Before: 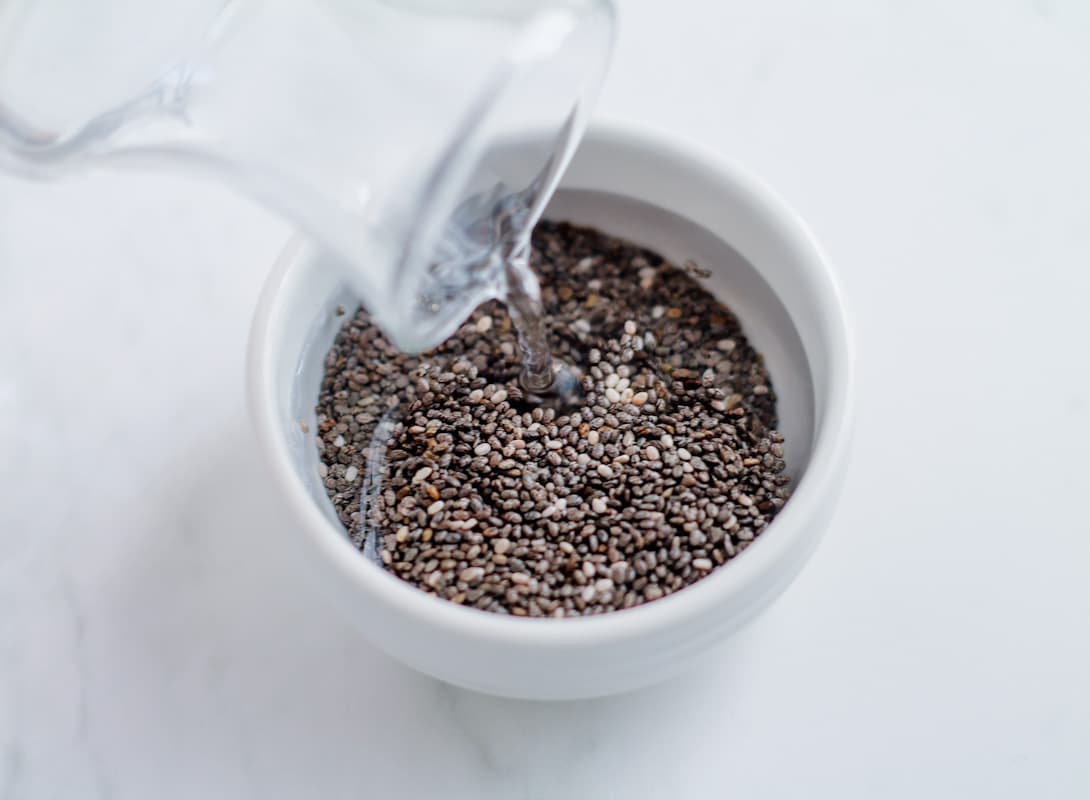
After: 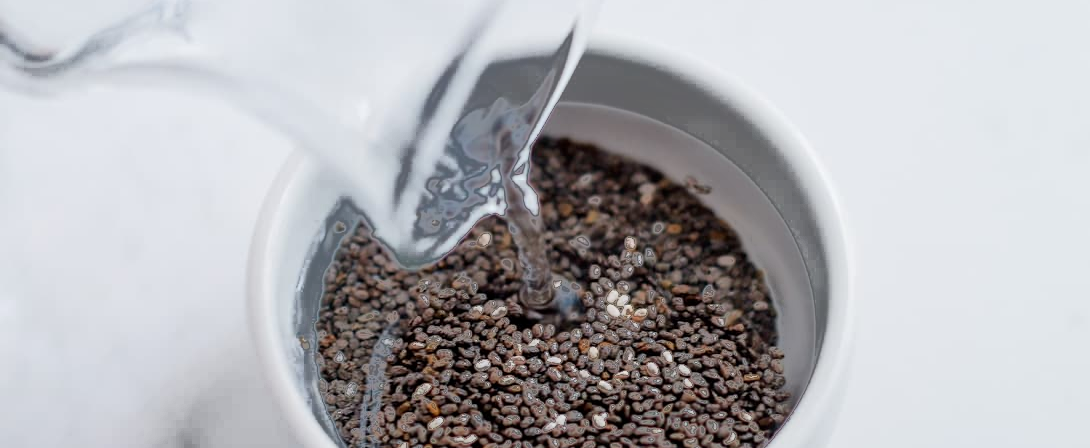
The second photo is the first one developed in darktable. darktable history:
fill light: exposure -0.73 EV, center 0.69, width 2.2
exposure: black level correction 0.001, compensate highlight preservation false
crop and rotate: top 10.605%, bottom 33.274%
tone equalizer: on, module defaults
